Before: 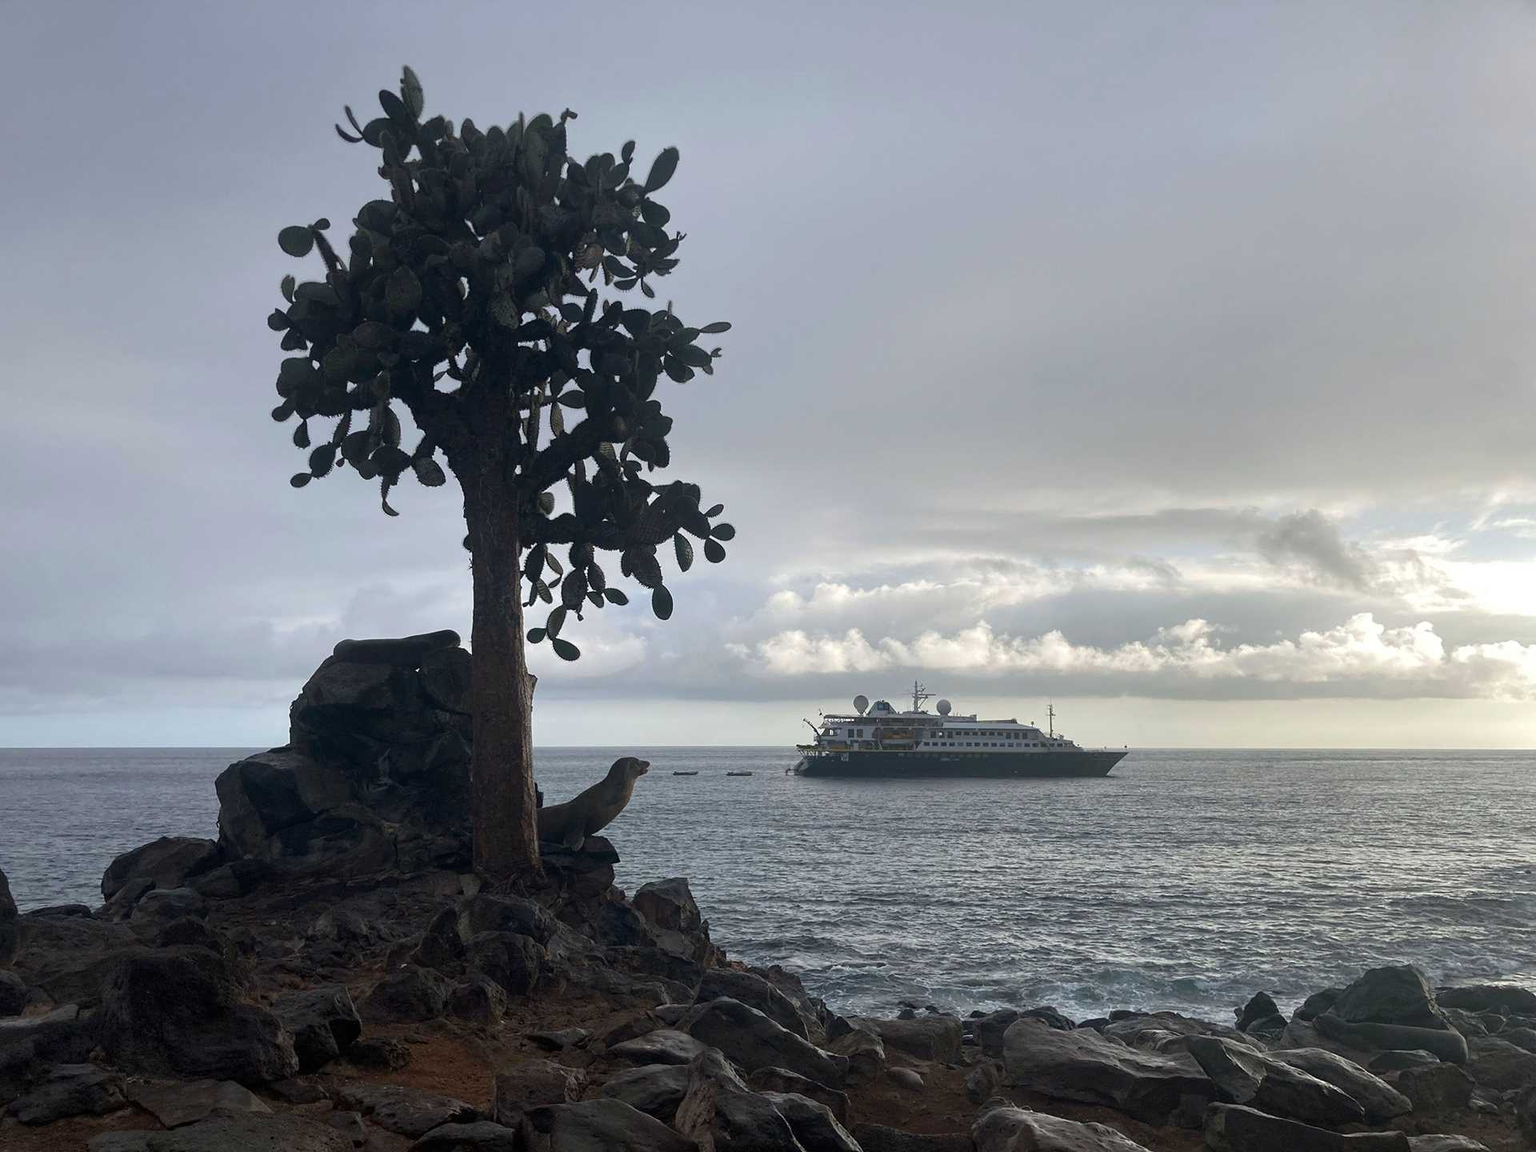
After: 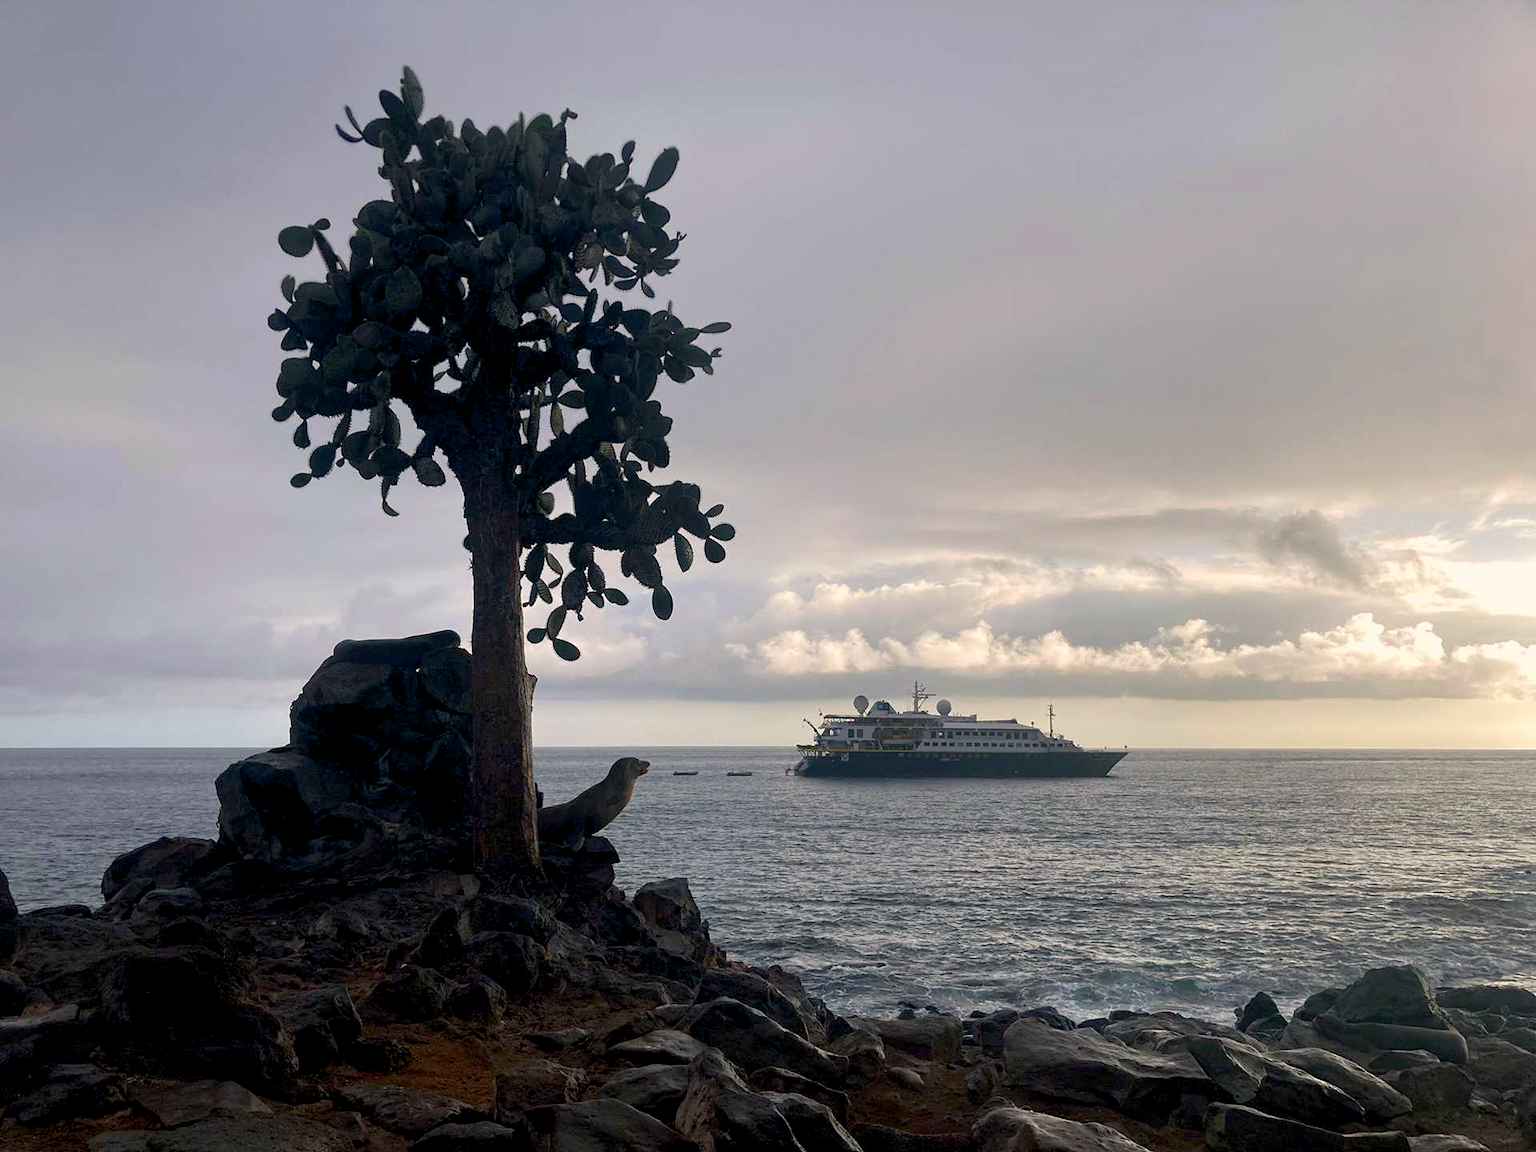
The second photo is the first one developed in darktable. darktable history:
color balance rgb: highlights gain › chroma 3.057%, highlights gain › hue 60.09°, global offset › luminance -0.873%, linear chroma grading › global chroma 15.044%, perceptual saturation grading › global saturation 0.426%
